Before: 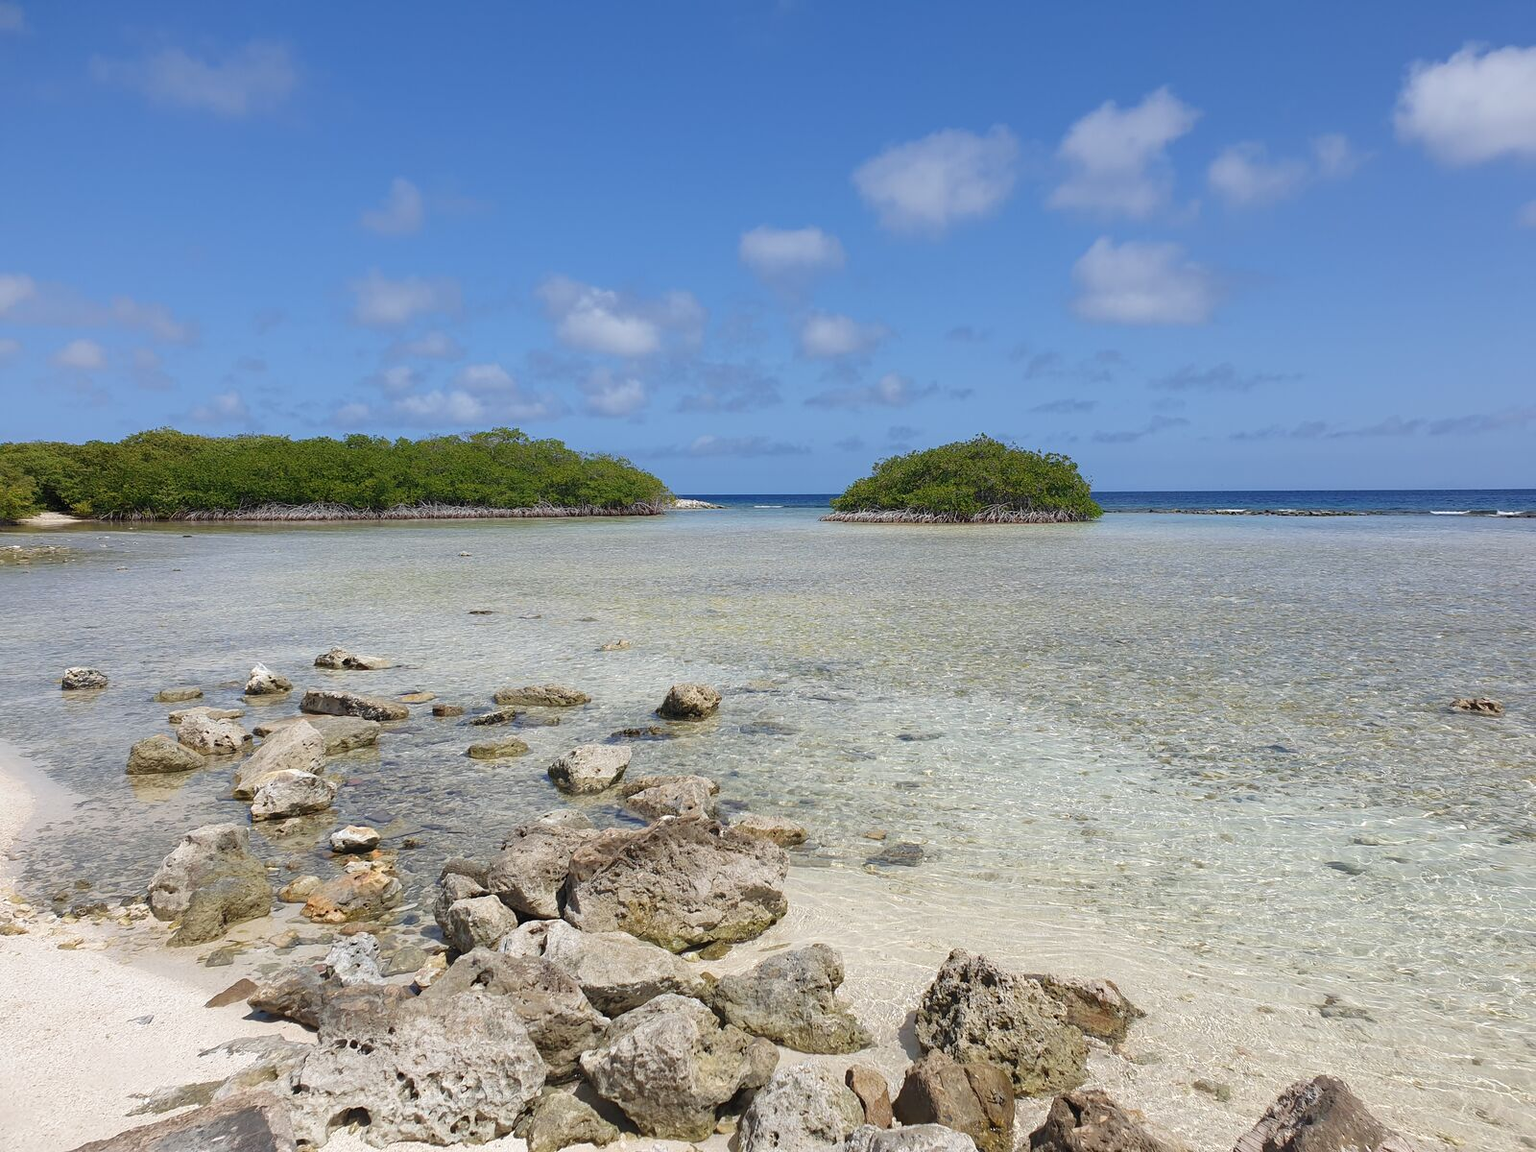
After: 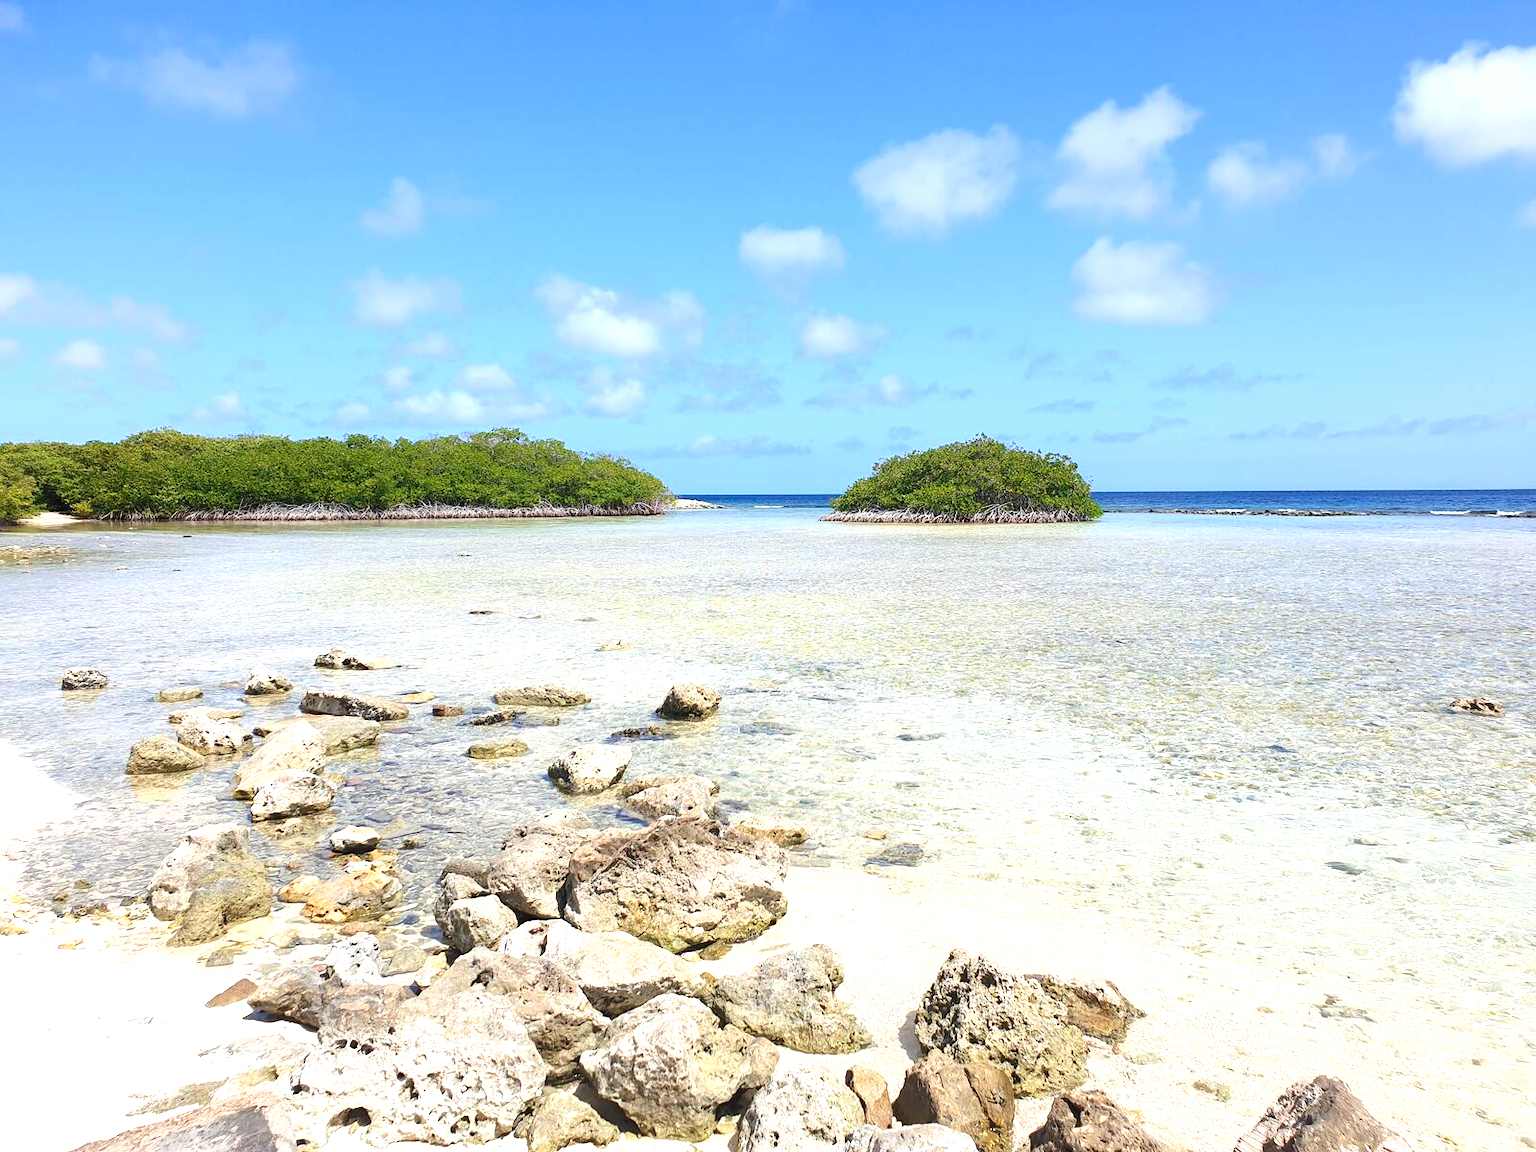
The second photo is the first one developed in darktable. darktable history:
contrast brightness saturation: contrast 0.15, brightness -0.01, saturation 0.1
exposure: black level correction 0, exposure 1.1 EV, compensate exposure bias true, compensate highlight preservation false
